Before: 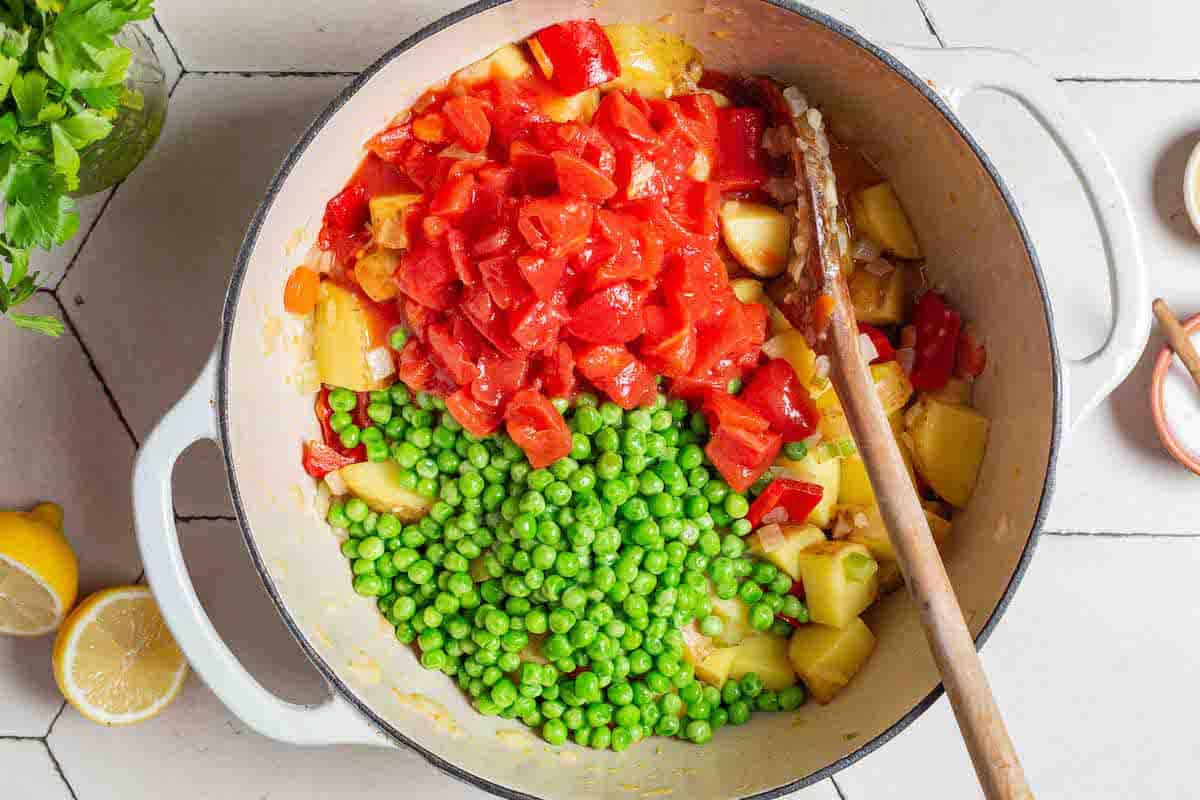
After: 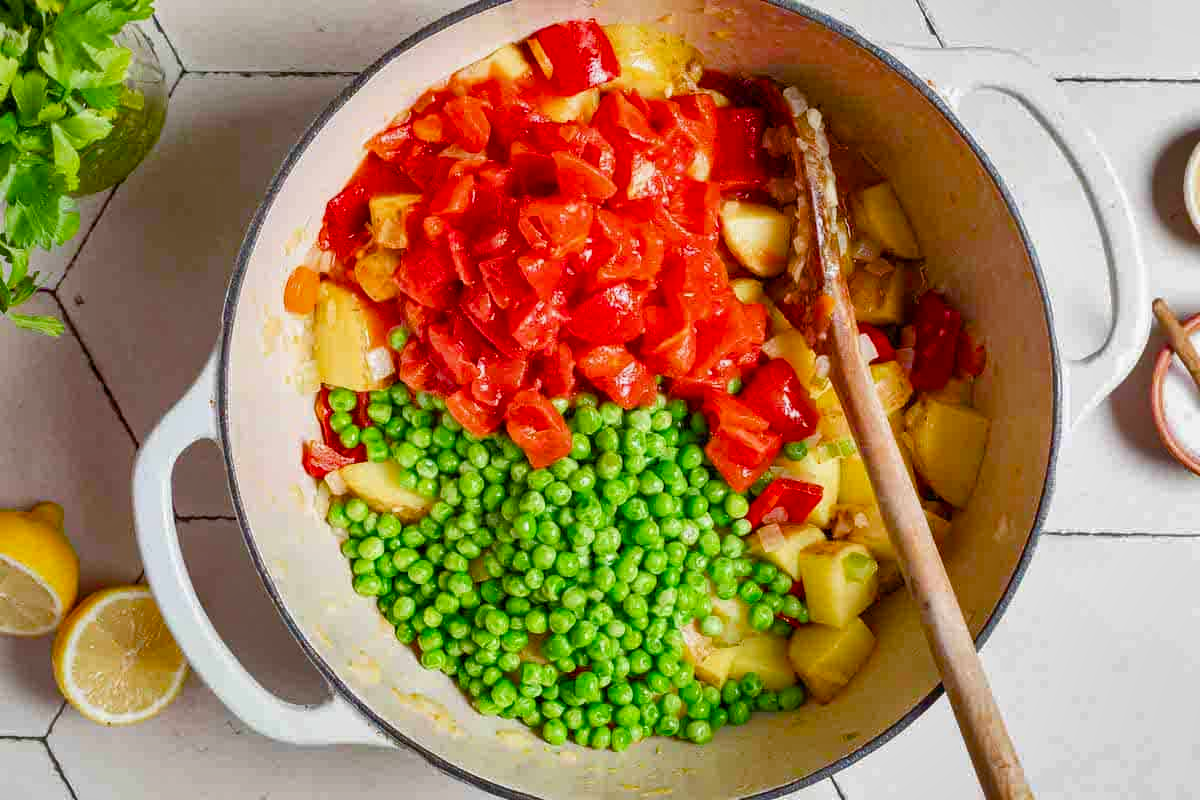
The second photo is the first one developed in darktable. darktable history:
color balance rgb: perceptual saturation grading › global saturation 20%, perceptual saturation grading › highlights -25%, perceptual saturation grading › shadows 50%
shadows and highlights: shadows 43.71, white point adjustment -1.46, soften with gaussian
